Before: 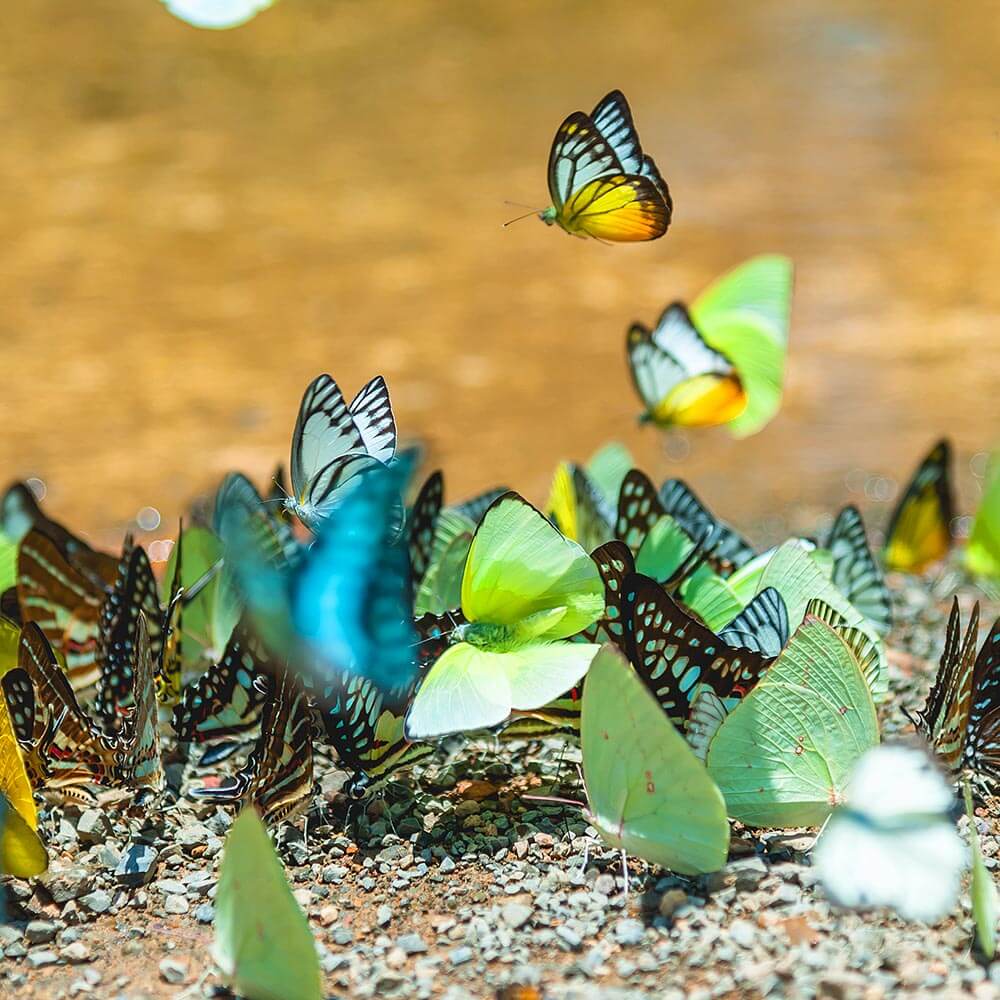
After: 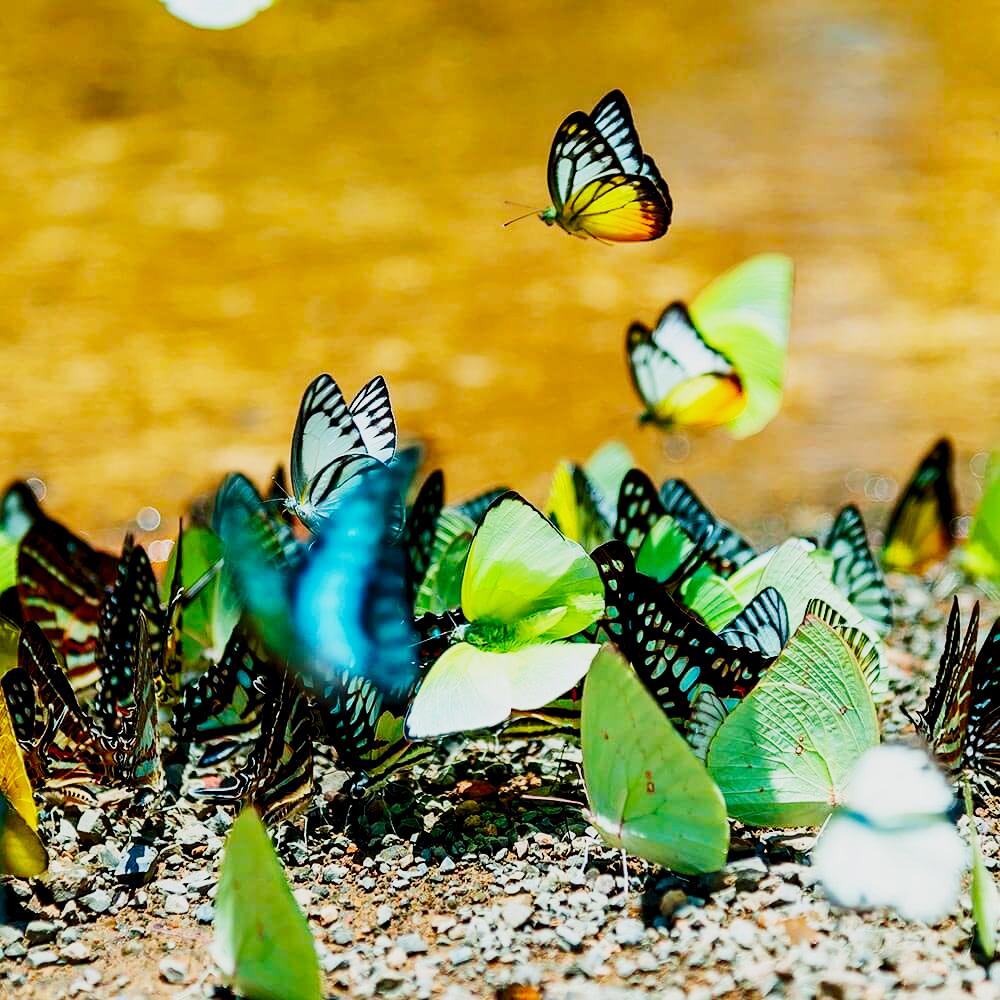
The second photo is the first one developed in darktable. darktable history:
levels: levels [0.018, 0.493, 1]
sigmoid: contrast 2, skew -0.2, preserve hue 0%, red attenuation 0.1, red rotation 0.035, green attenuation 0.1, green rotation -0.017, blue attenuation 0.15, blue rotation -0.052, base primaries Rec2020
contrast brightness saturation: contrast 0.12, brightness -0.12, saturation 0.2
